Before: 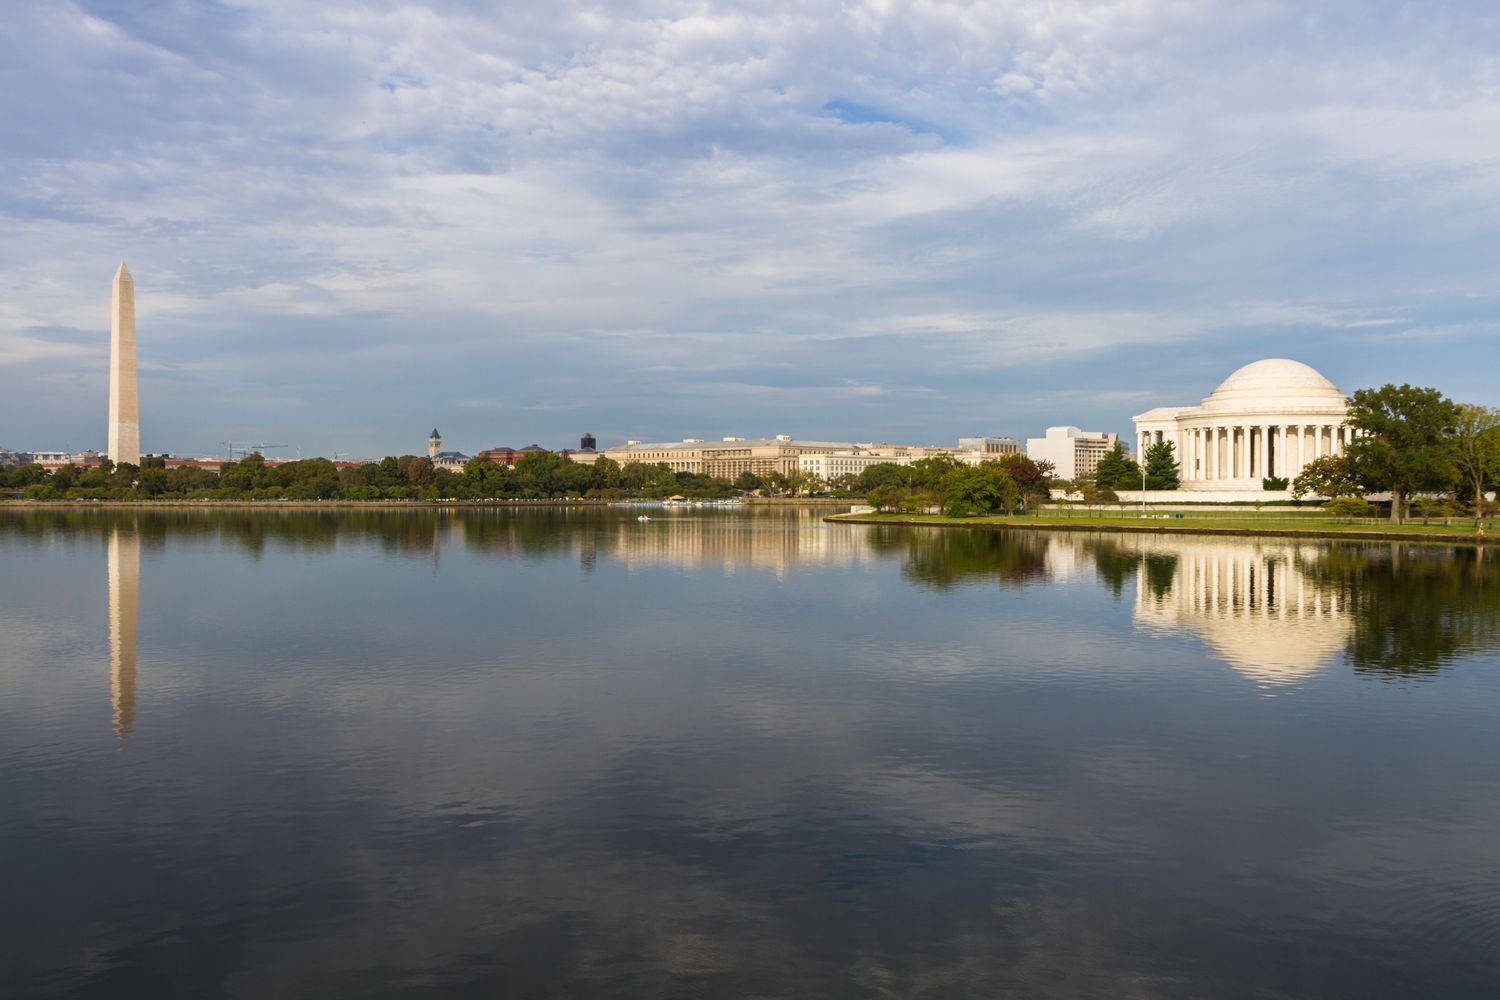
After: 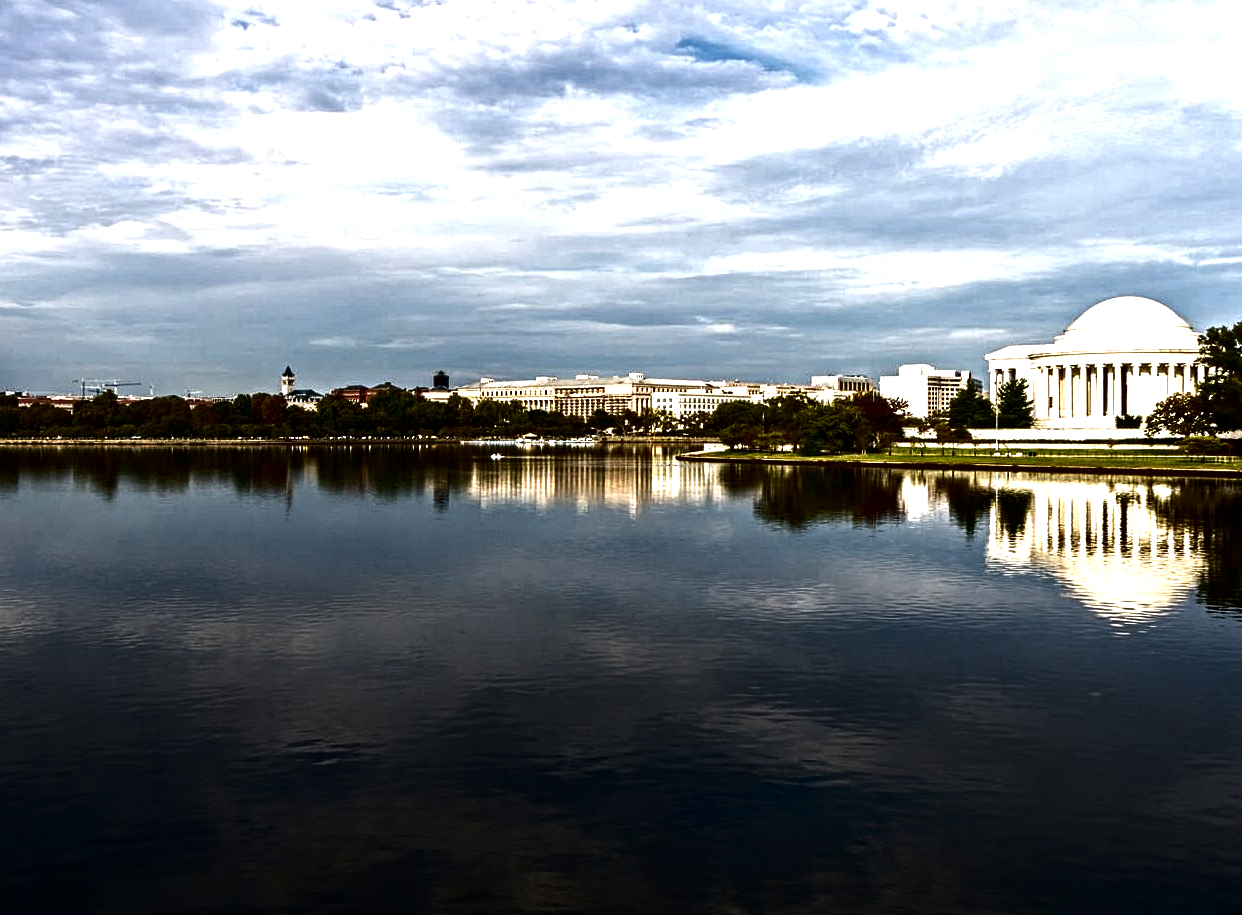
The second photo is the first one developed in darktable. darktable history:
tone equalizer: -8 EV -1.08 EV, -7 EV -1.01 EV, -6 EV -0.867 EV, -5 EV -0.578 EV, -3 EV 0.578 EV, -2 EV 0.867 EV, -1 EV 1.01 EV, +0 EV 1.08 EV, edges refinement/feathering 500, mask exposure compensation -1.57 EV, preserve details no
crop: left 9.807%, top 6.259%, right 7.334%, bottom 2.177%
contrast brightness saturation: brightness -0.52
contrast equalizer: octaves 7, y [[0.5, 0.542, 0.583, 0.625, 0.667, 0.708], [0.5 ×6], [0.5 ×6], [0 ×6], [0 ×6]]
